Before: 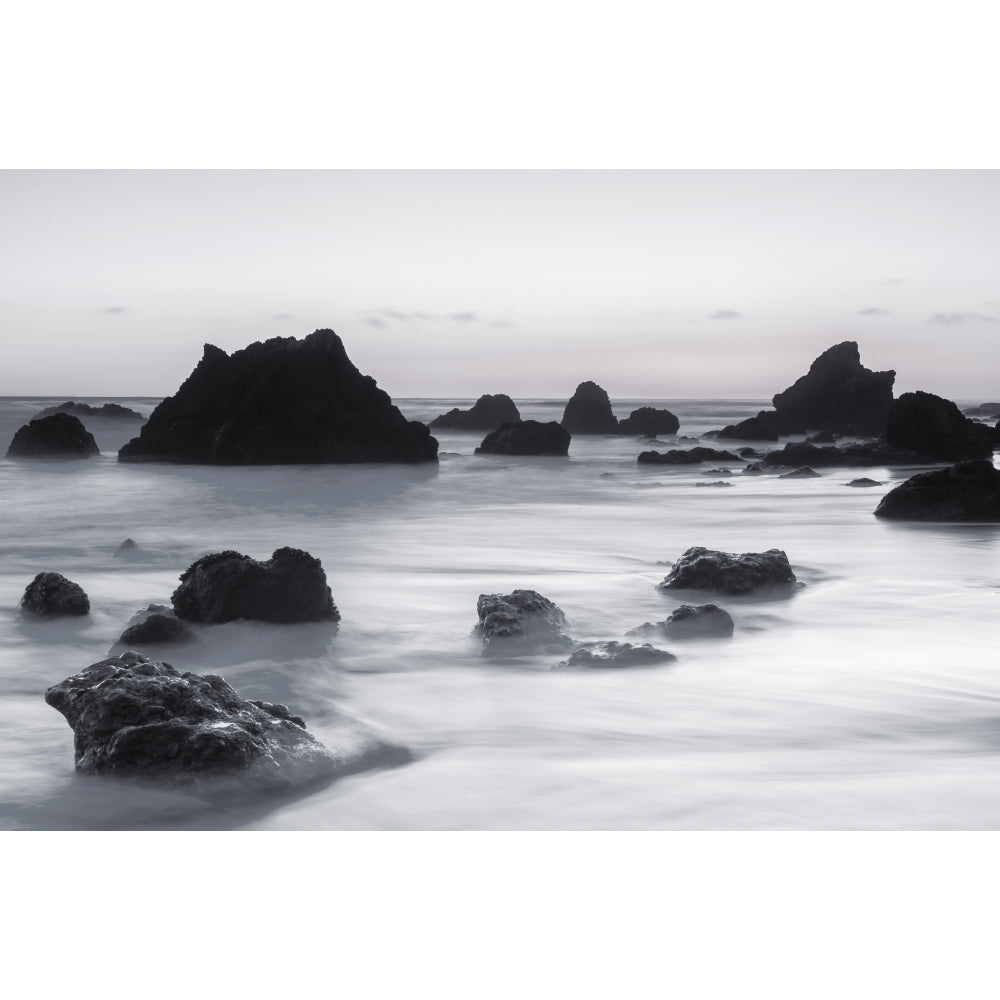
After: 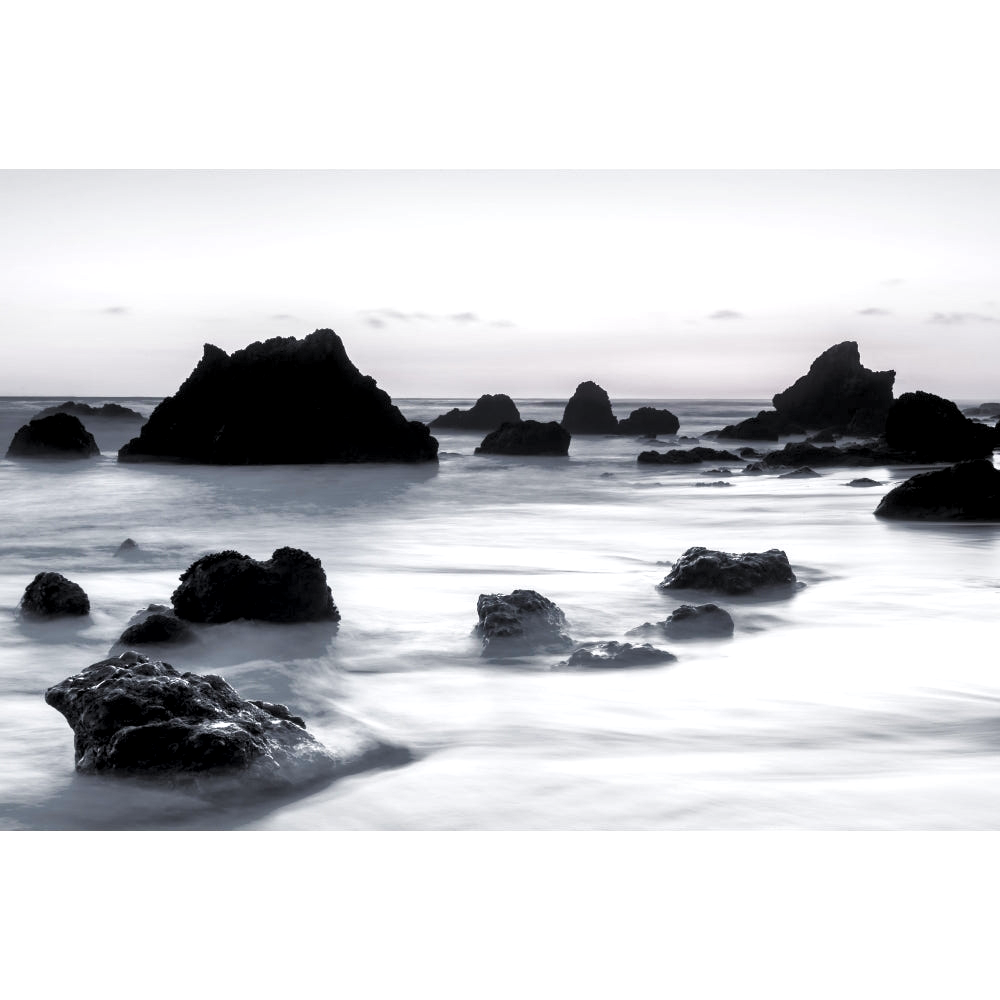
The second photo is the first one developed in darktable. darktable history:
local contrast: mode bilateral grid, contrast 70, coarseness 75, detail 180%, midtone range 0.2
rgb levels: levels [[0.01, 0.419, 0.839], [0, 0.5, 1], [0, 0.5, 1]]
tone curve: curves: ch0 [(0, 0) (0.003, 0.003) (0.011, 0.012) (0.025, 0.024) (0.044, 0.039) (0.069, 0.052) (0.1, 0.072) (0.136, 0.097) (0.177, 0.128) (0.224, 0.168) (0.277, 0.217) (0.335, 0.276) (0.399, 0.345) (0.468, 0.429) (0.543, 0.524) (0.623, 0.628) (0.709, 0.732) (0.801, 0.829) (0.898, 0.919) (1, 1)], preserve colors none
